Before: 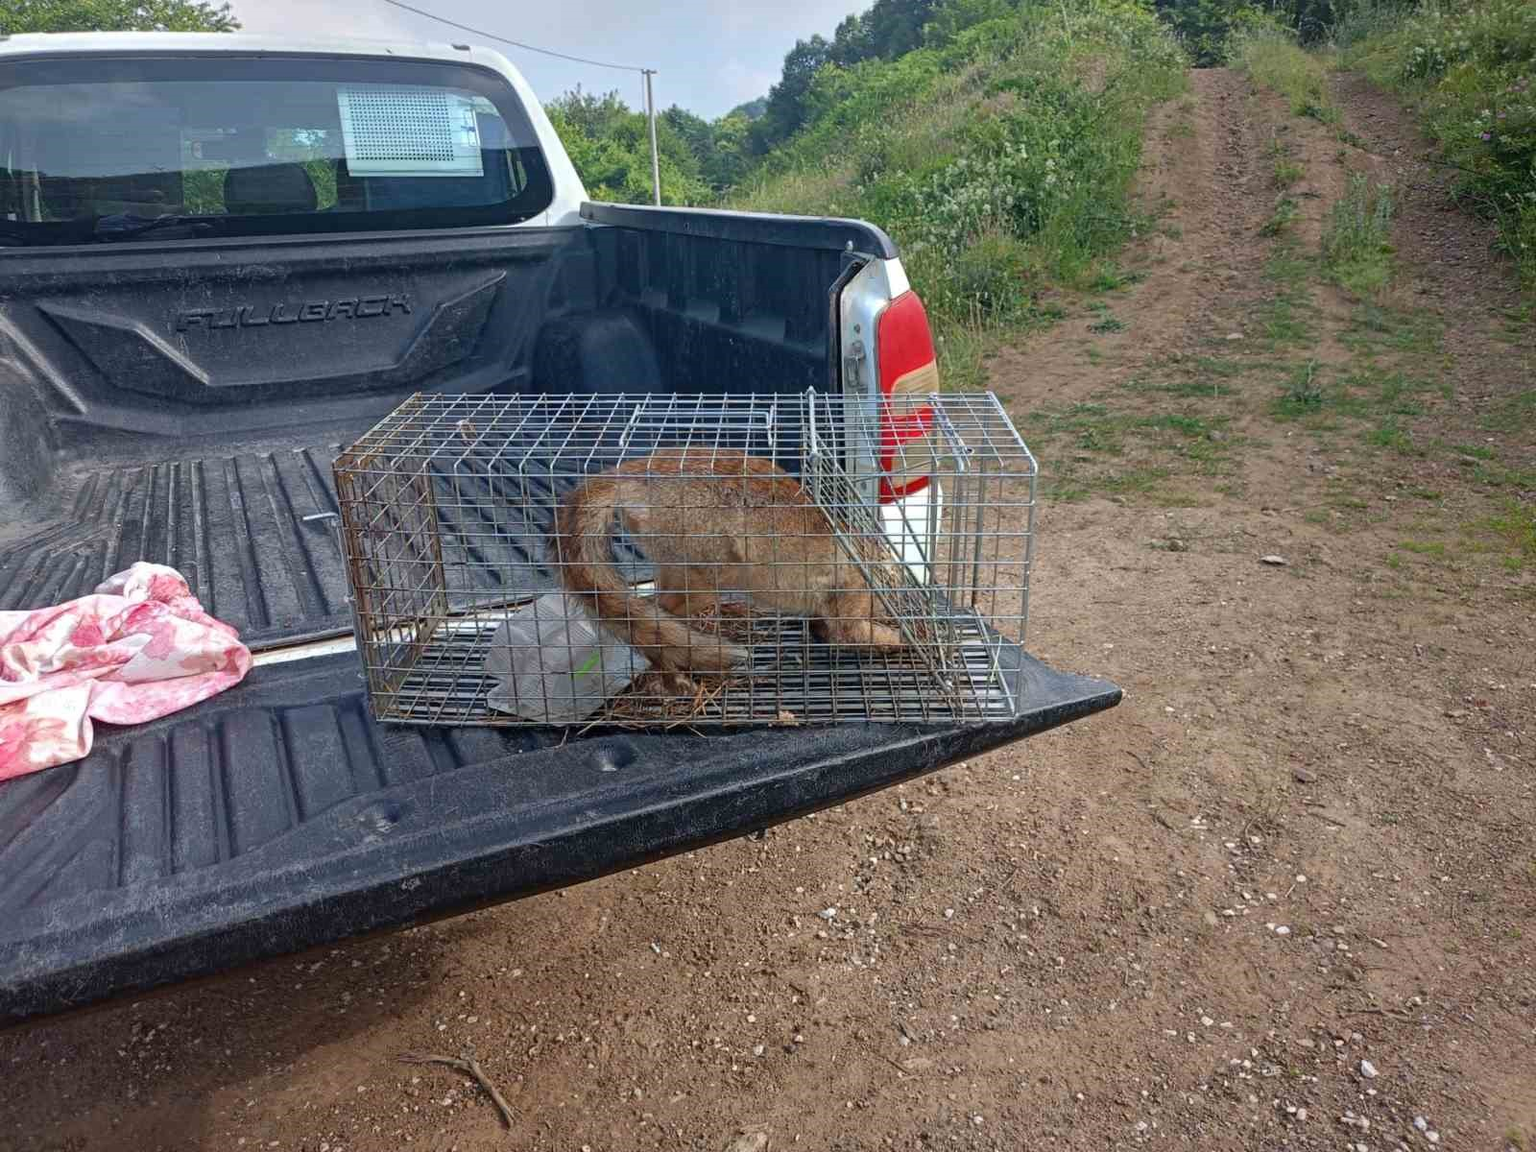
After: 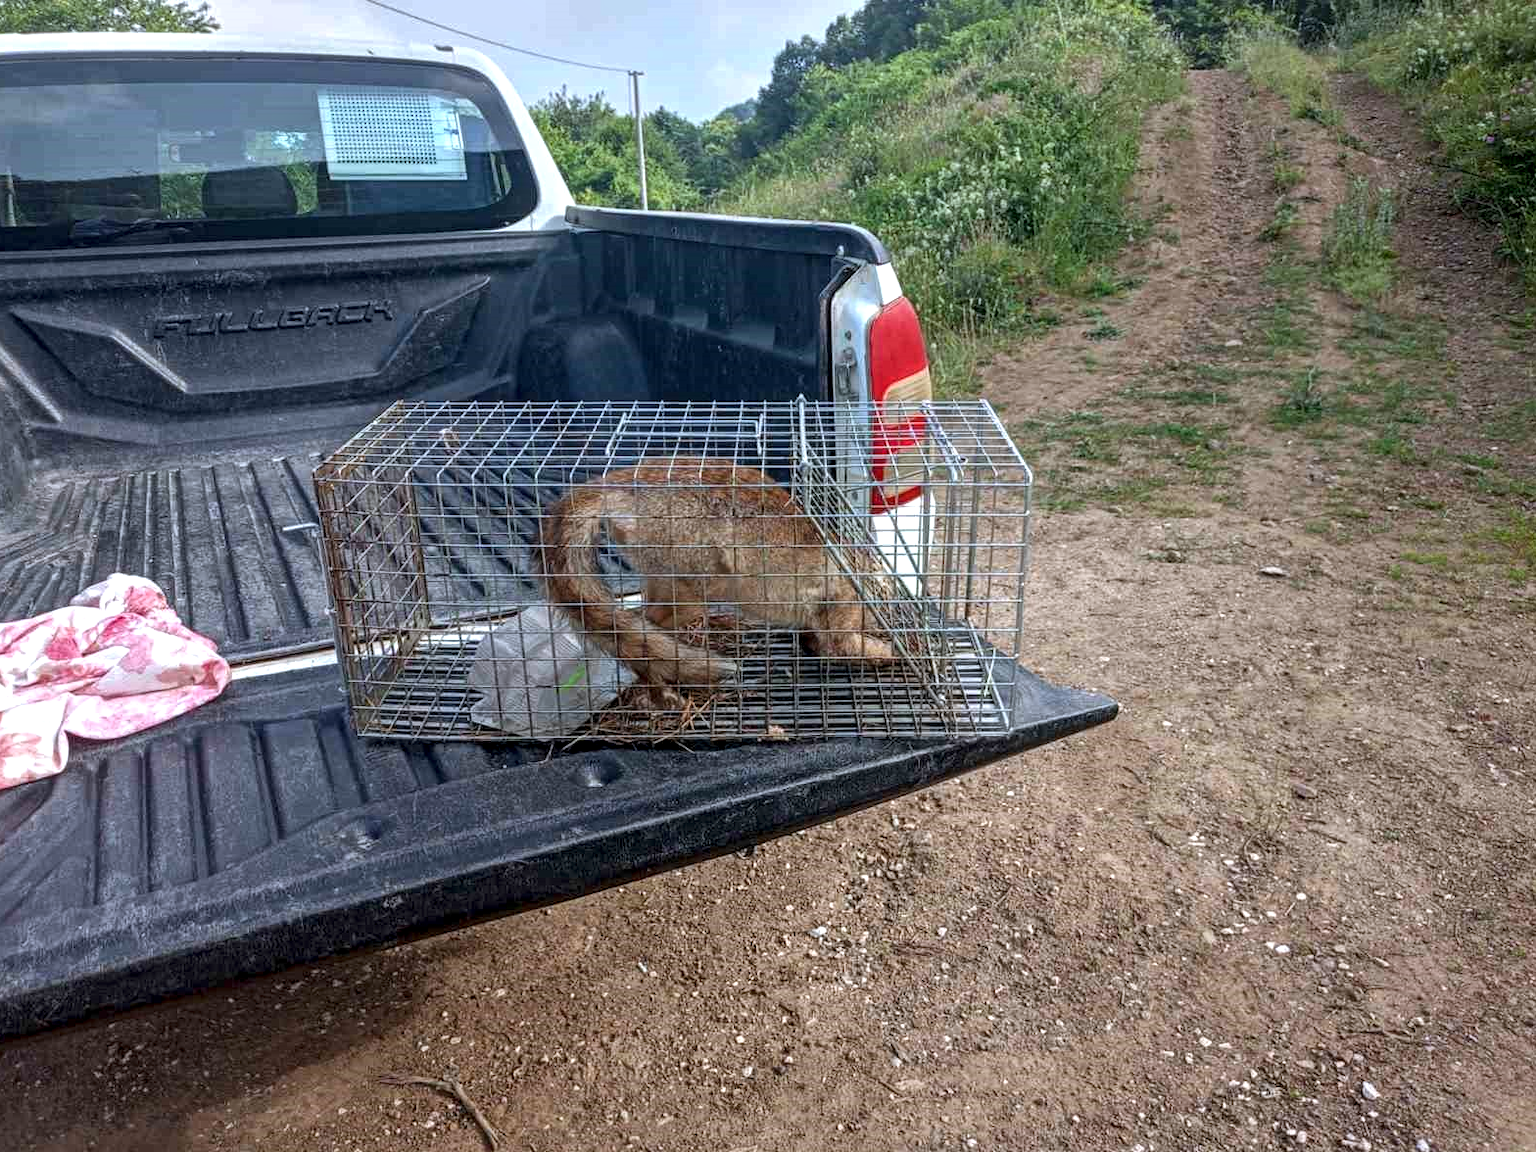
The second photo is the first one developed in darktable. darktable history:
color zones: mix 23.56%
crop: left 1.711%, right 0.267%, bottom 1.889%
local contrast: highlights 62%, detail 143%, midtone range 0.434
color balance rgb: power › hue 169.73°, highlights gain › luminance 16.768%, highlights gain › chroma 2.889%, highlights gain › hue 258.1°, perceptual saturation grading › global saturation 0.837%
